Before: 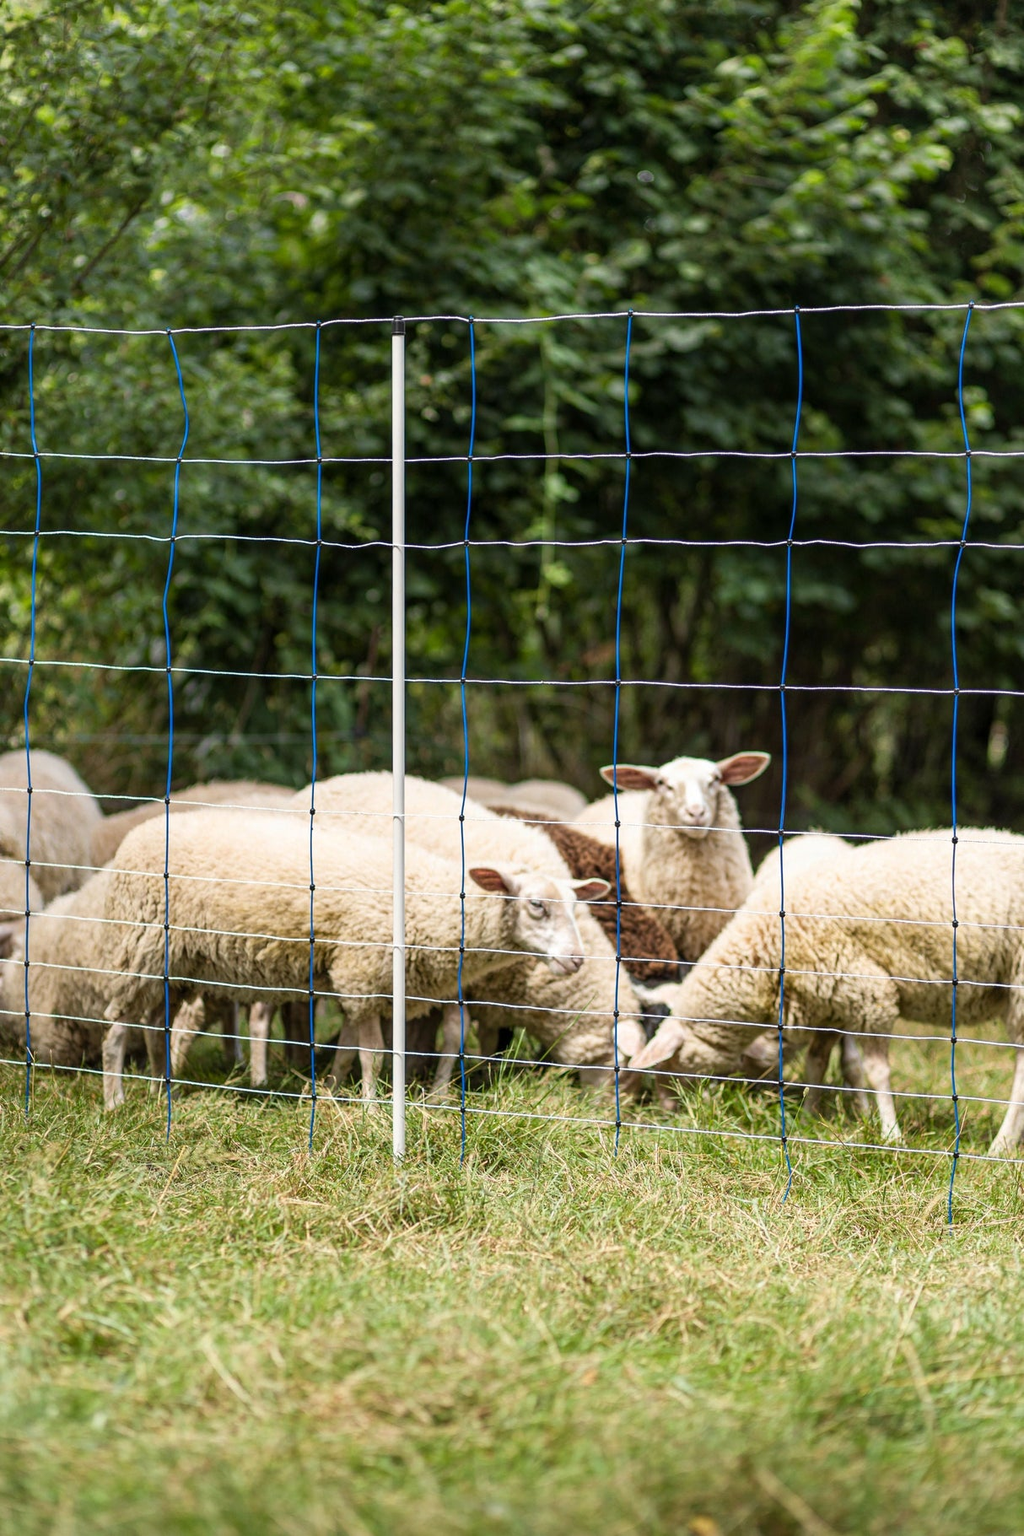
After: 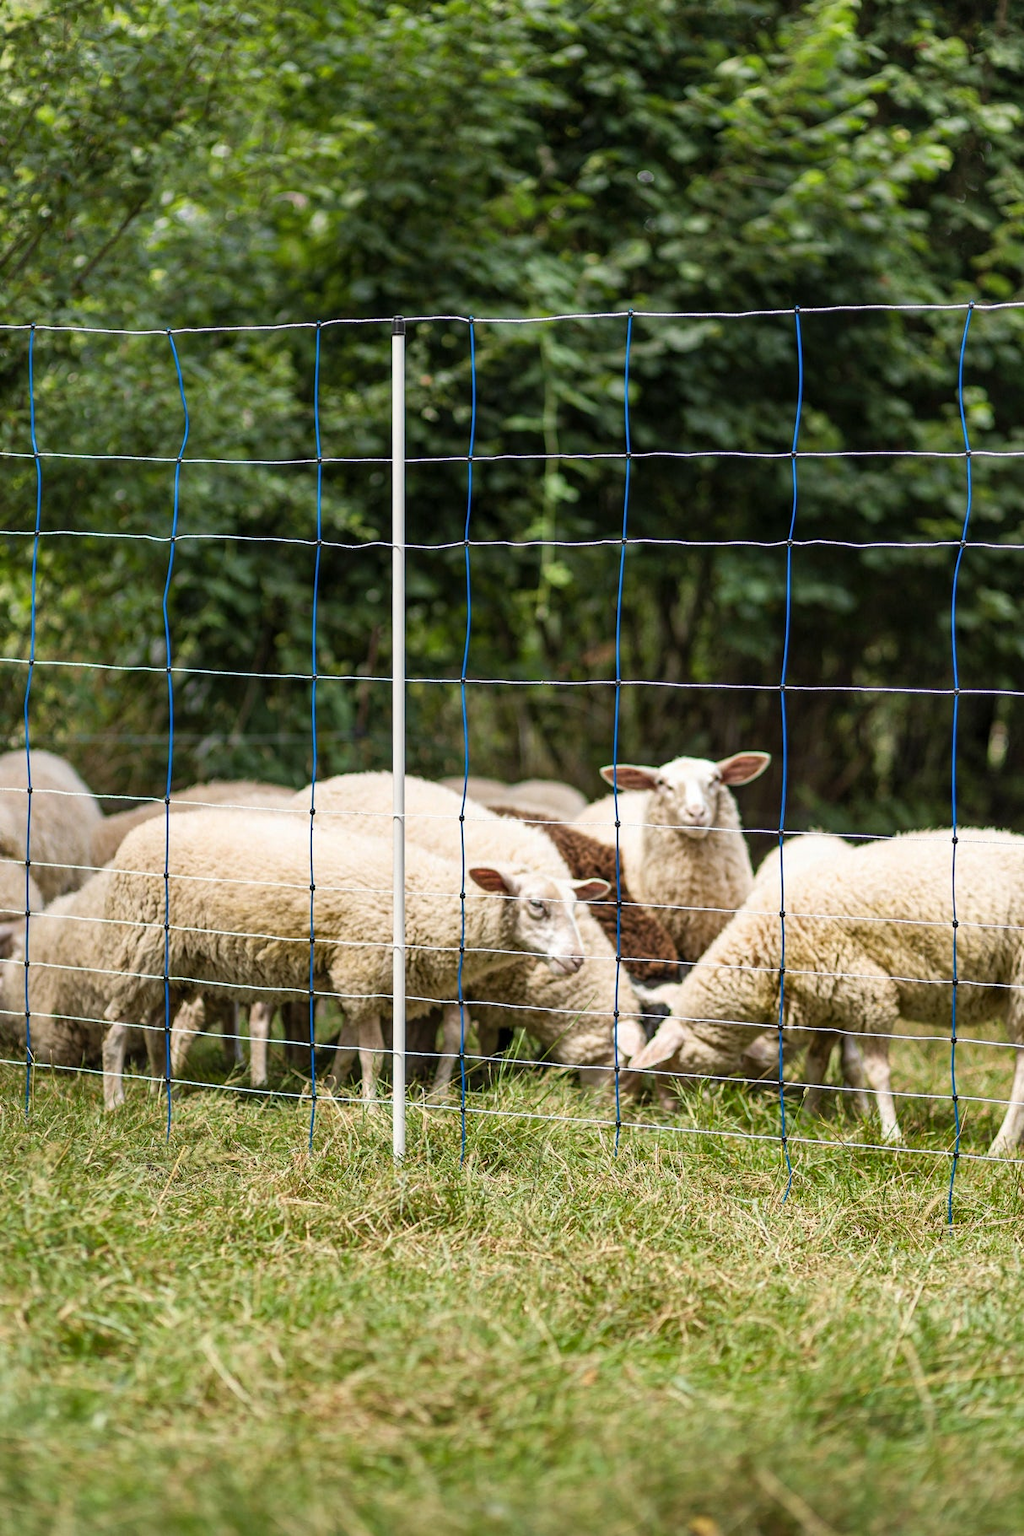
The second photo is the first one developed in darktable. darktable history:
shadows and highlights: shadows 30.66, highlights -62.75, highlights color adjustment 88.99%, soften with gaussian
